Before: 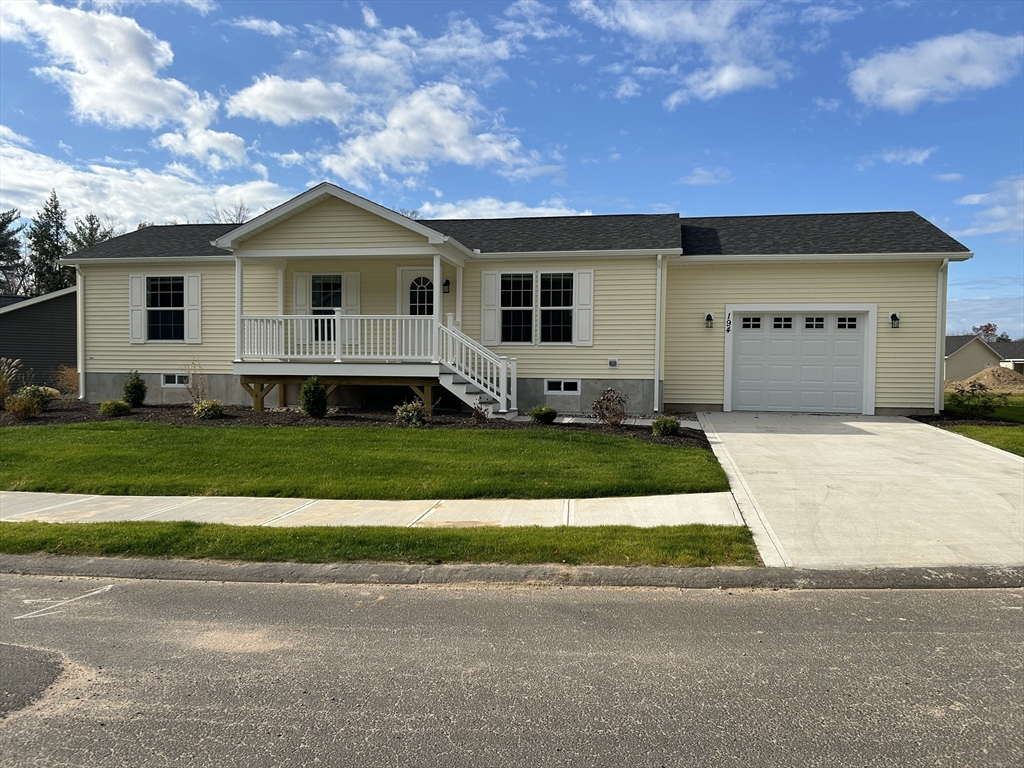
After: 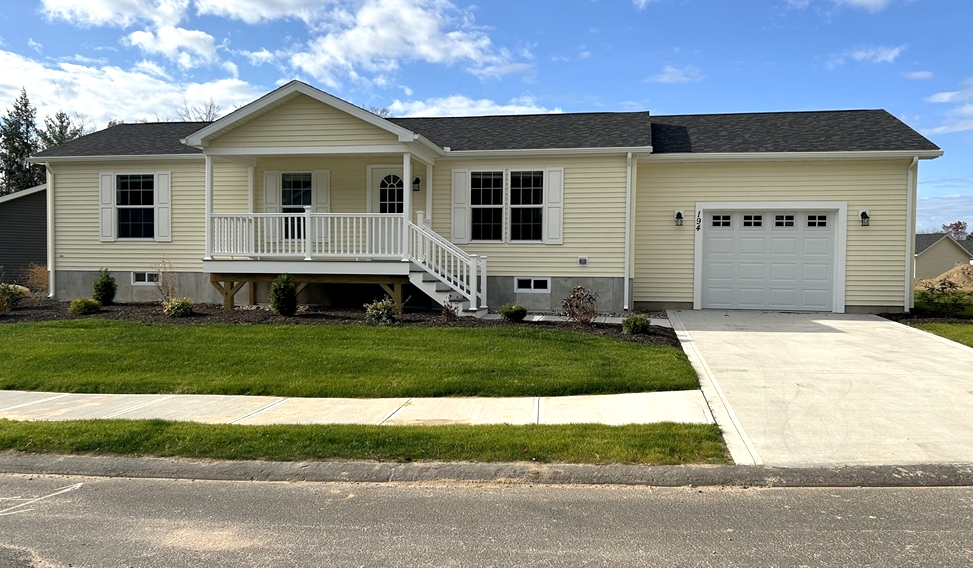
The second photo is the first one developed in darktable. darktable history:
crop and rotate: left 2.991%, top 13.302%, right 1.981%, bottom 12.636%
exposure: black level correction 0.001, exposure 0.3 EV, compensate highlight preservation false
